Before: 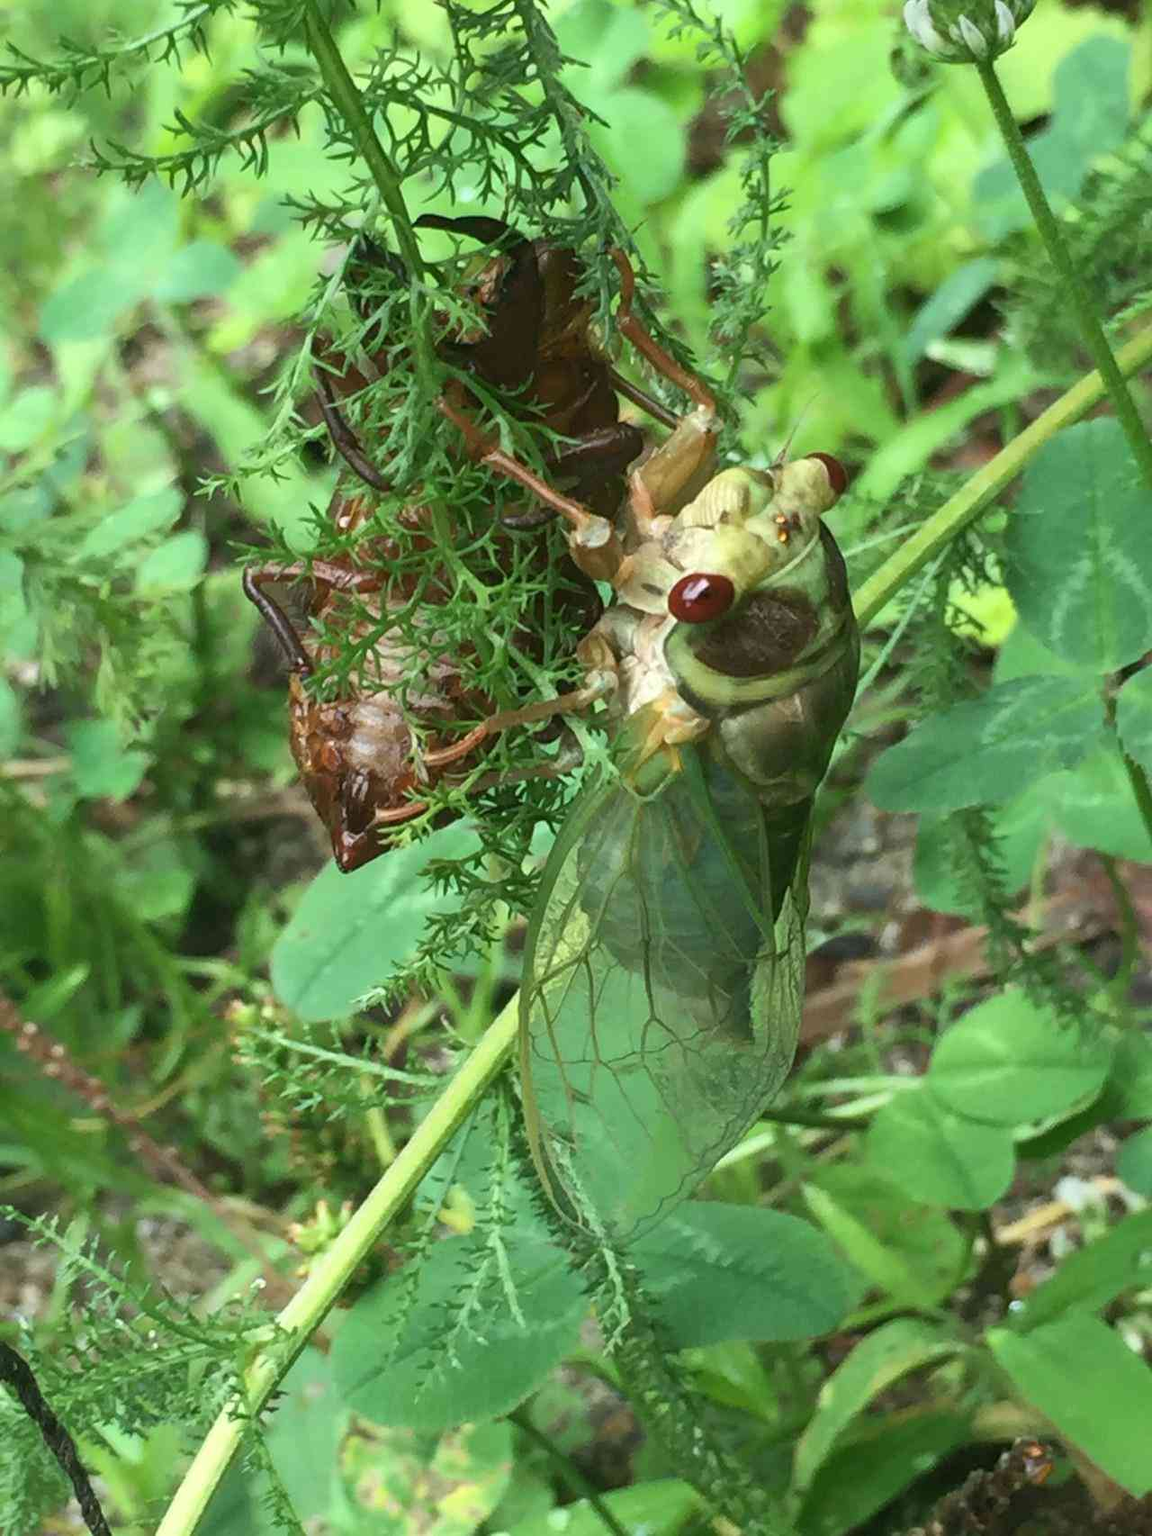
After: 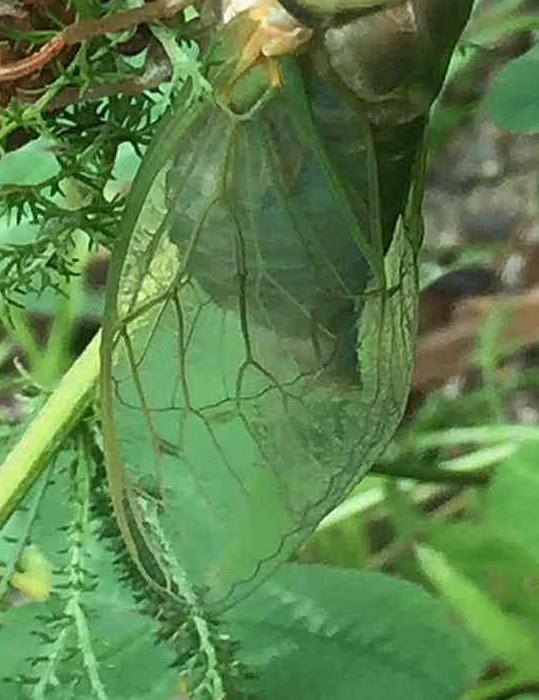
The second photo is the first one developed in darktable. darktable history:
exposure: exposure -0.072 EV, compensate highlight preservation false
sharpen: on, module defaults
crop: left 37.221%, top 45.169%, right 20.63%, bottom 13.777%
